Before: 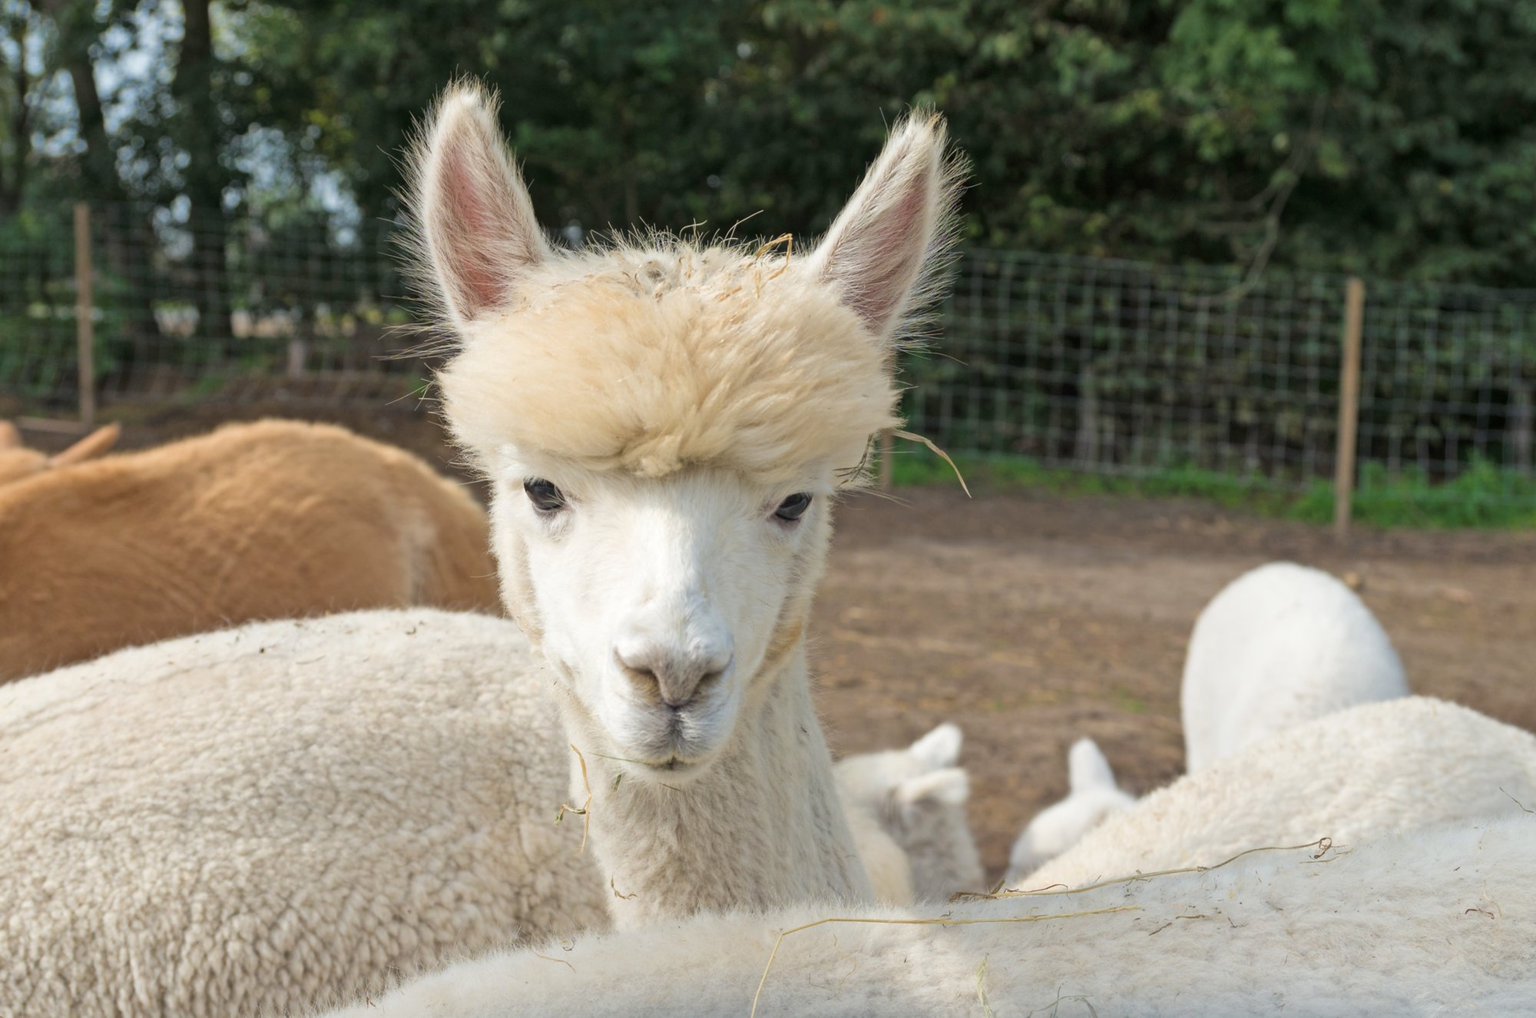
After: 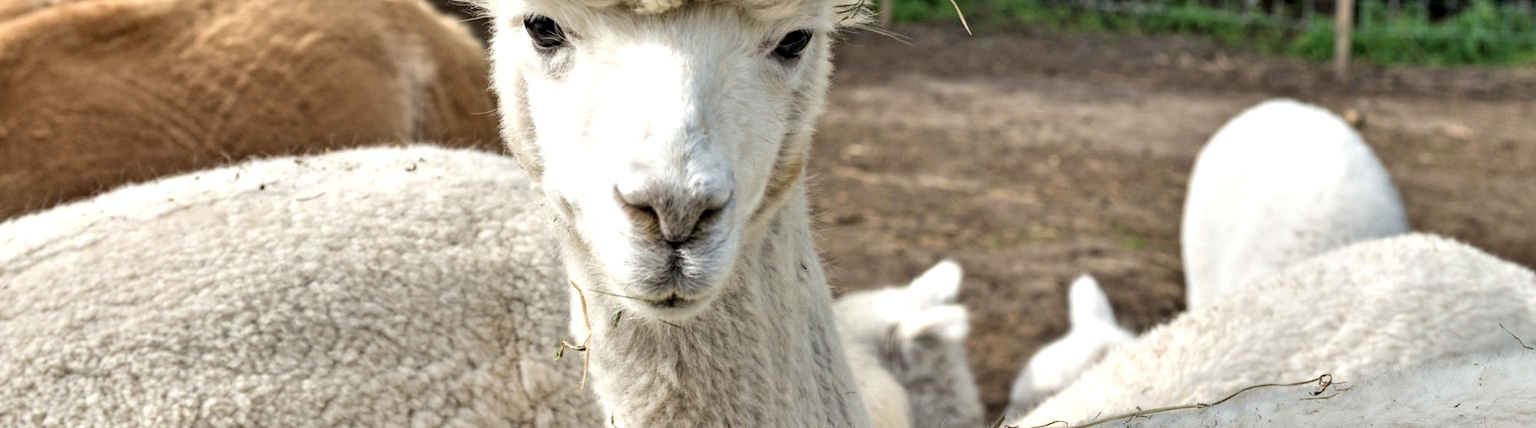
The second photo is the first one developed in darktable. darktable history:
local contrast: detail 130%
contrast equalizer: octaves 7, y [[0.609, 0.611, 0.615, 0.613, 0.607, 0.603], [0.504, 0.498, 0.496, 0.499, 0.506, 0.516], [0 ×6], [0 ×6], [0 ×6]]
crop: top 45.551%, bottom 12.262%
